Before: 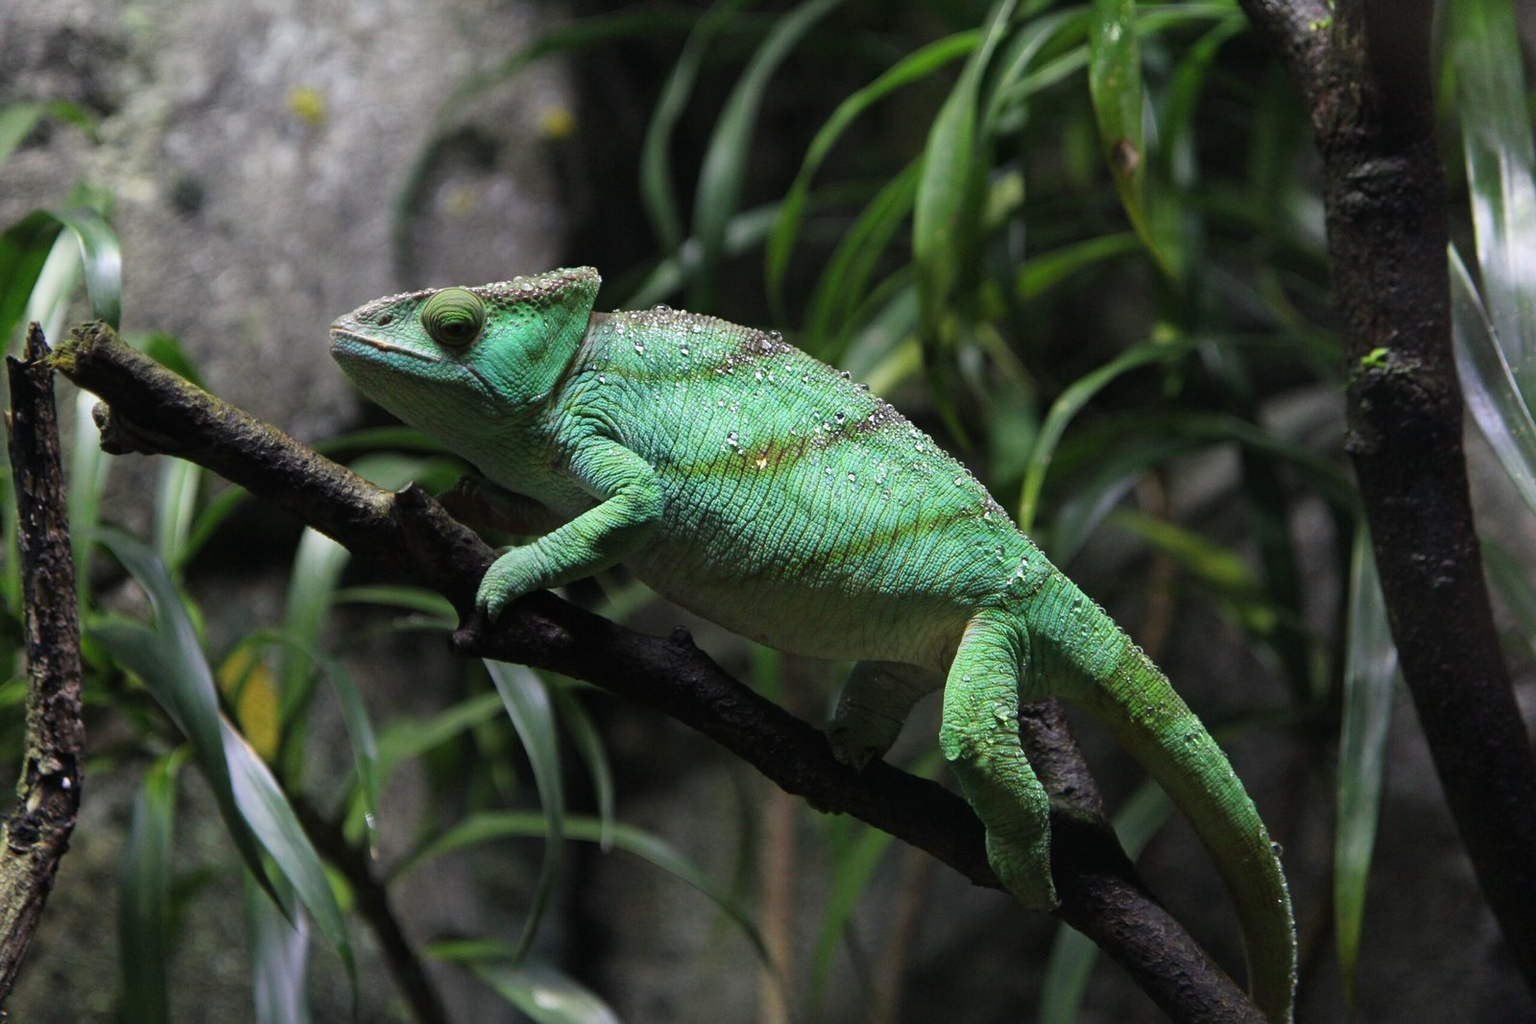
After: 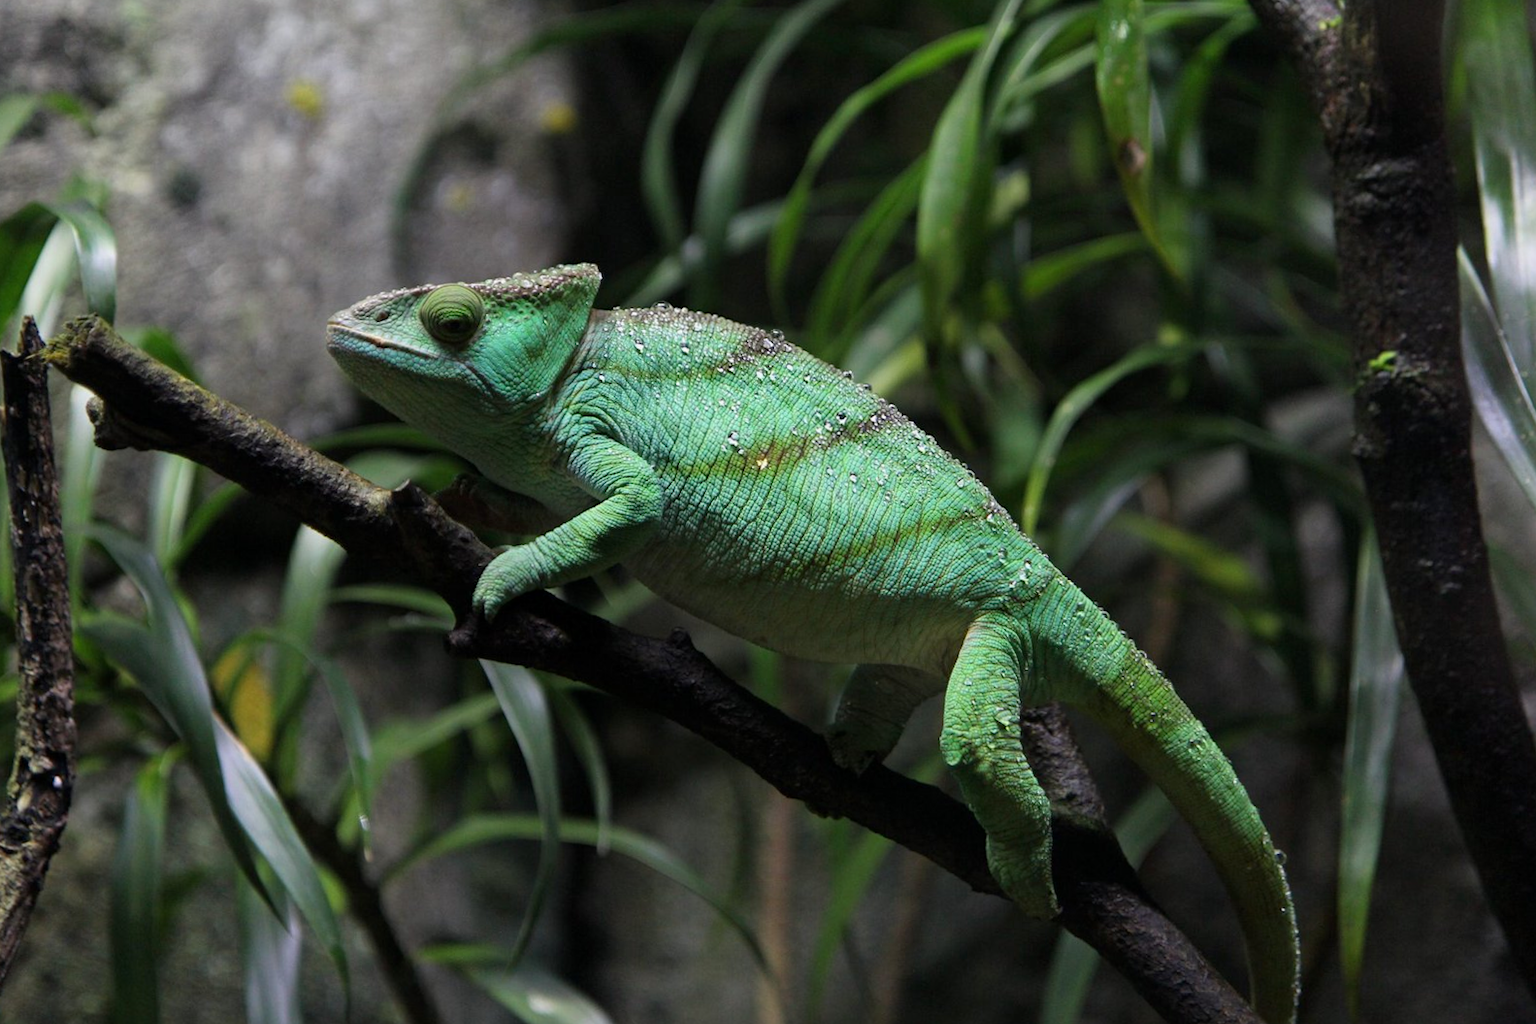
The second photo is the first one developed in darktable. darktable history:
crop and rotate: angle -0.387°
exposure: black level correction 0.002, exposure -0.105 EV, compensate highlight preservation false
